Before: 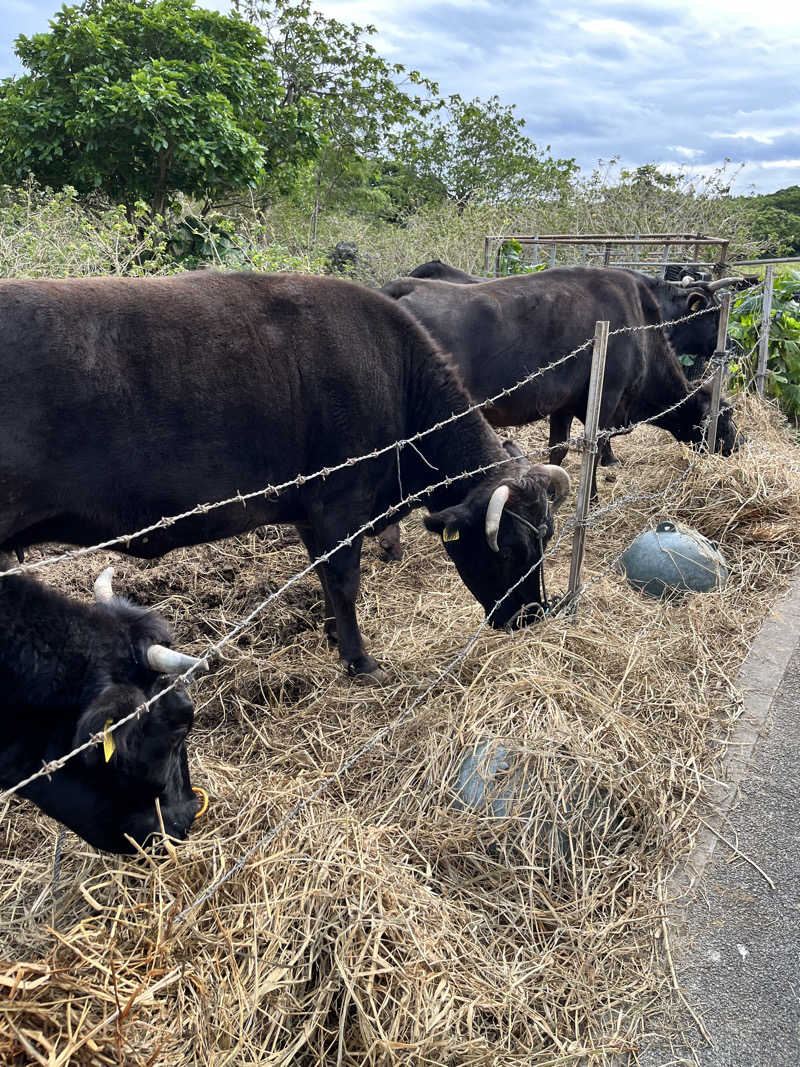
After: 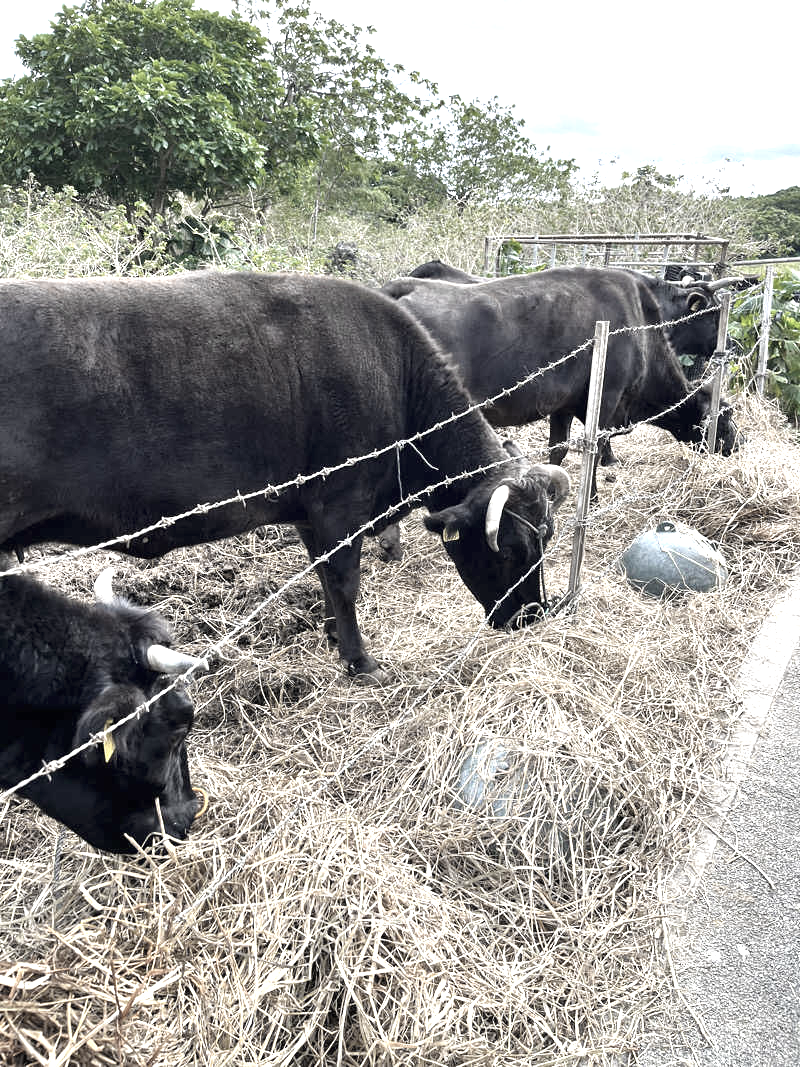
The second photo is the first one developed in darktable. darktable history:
color zones: curves: ch0 [(0, 0.487) (0.241, 0.395) (0.434, 0.373) (0.658, 0.412) (0.838, 0.487)]; ch1 [(0, 0) (0.053, 0.053) (0.211, 0.202) (0.579, 0.259) (0.781, 0.241)]
exposure: black level correction 0, exposure 1.291 EV, compensate highlight preservation false
